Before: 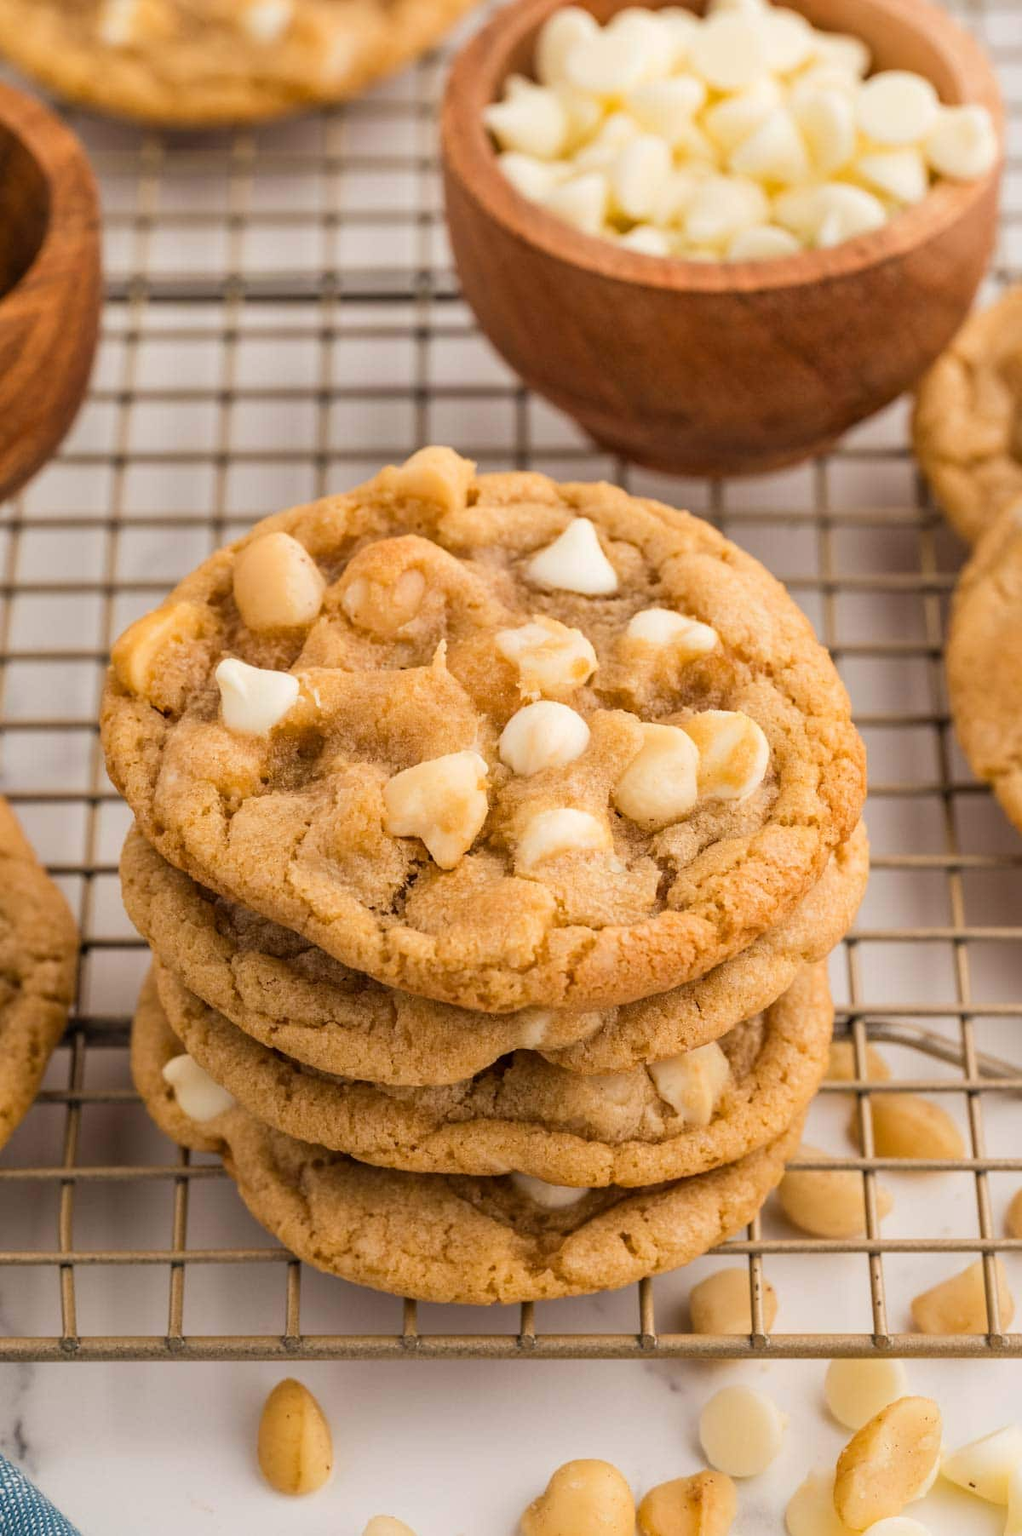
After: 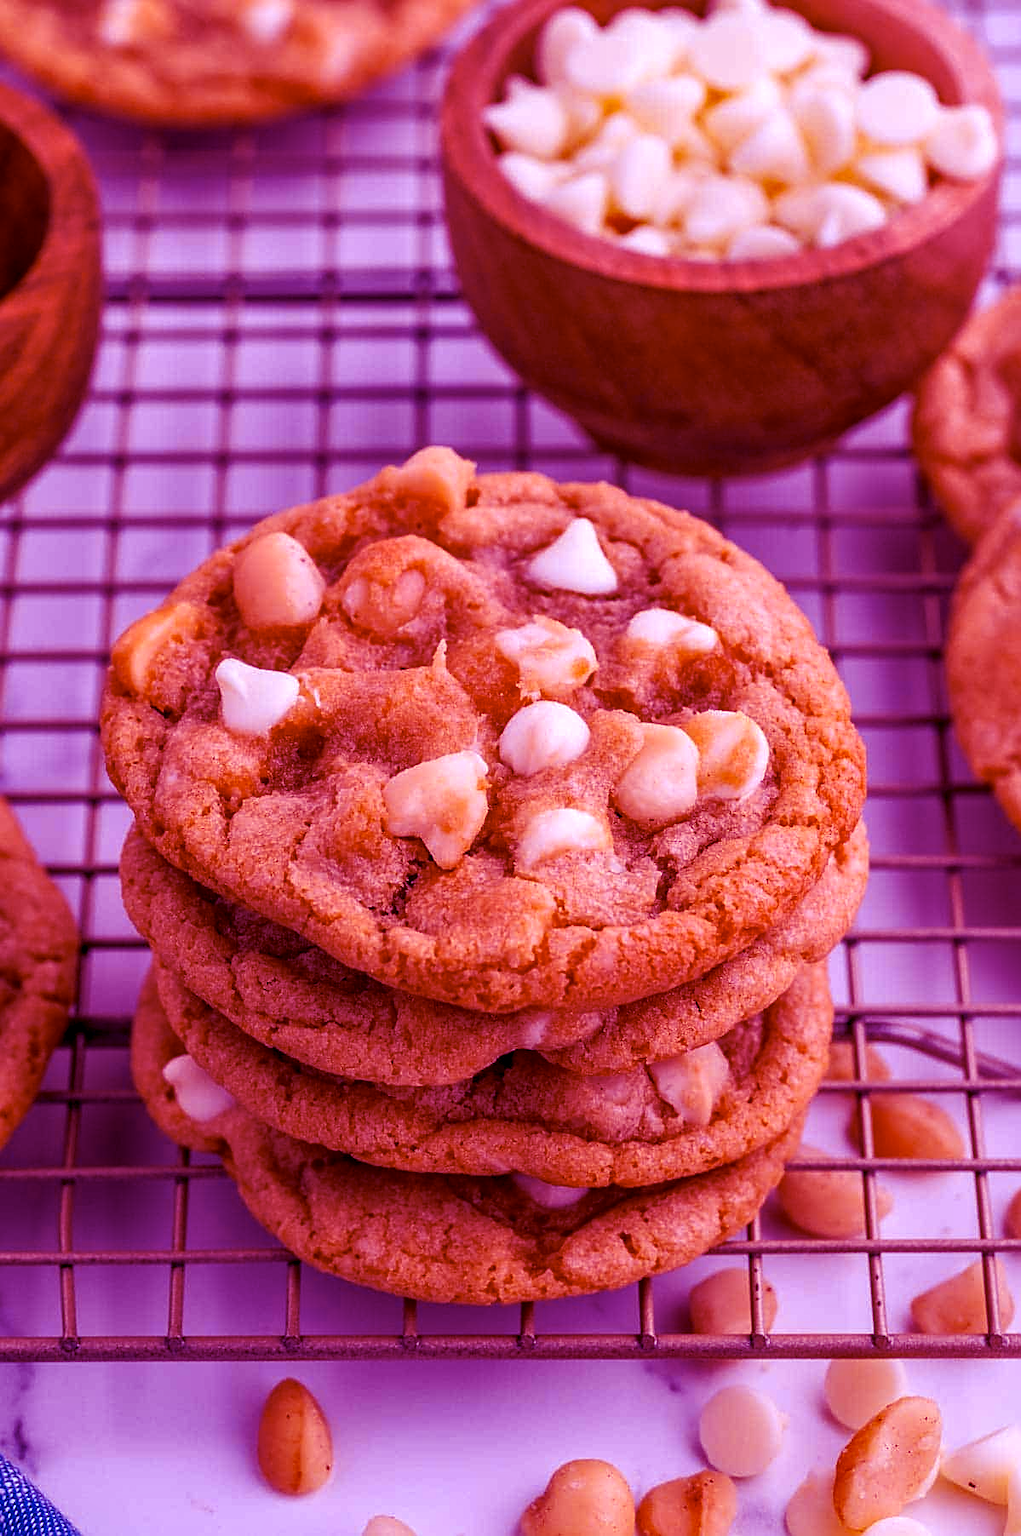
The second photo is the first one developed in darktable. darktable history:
sharpen: on, module defaults
color balance: mode lift, gamma, gain (sRGB), lift [1, 1, 0.101, 1]
local contrast: on, module defaults
white balance: red 1.042, blue 1.17
color contrast: green-magenta contrast 0.85, blue-yellow contrast 1.25, unbound 0
